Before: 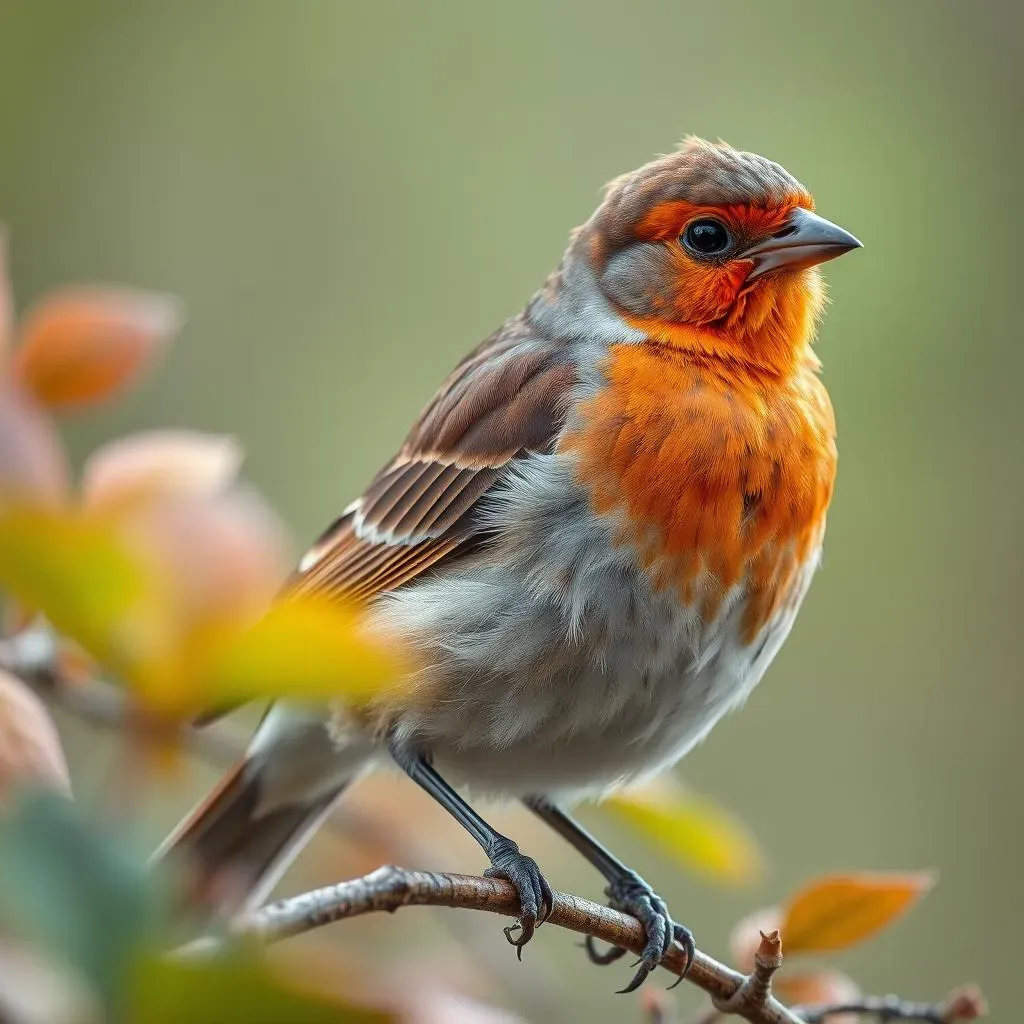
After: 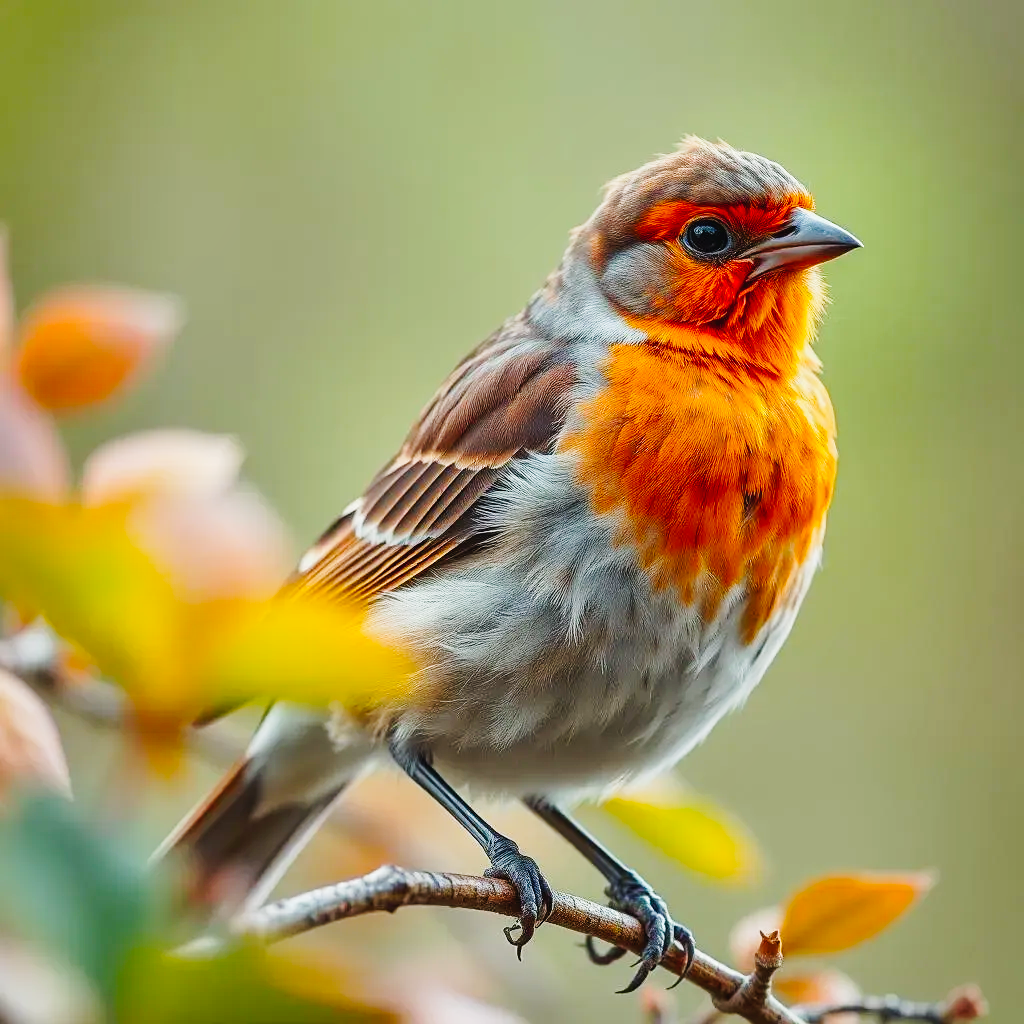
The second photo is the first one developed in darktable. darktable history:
color balance rgb: perceptual saturation grading › global saturation 30.399%, global vibrance -17.47%, contrast -5.555%
tone curve: curves: ch0 [(0, 0.023) (0.103, 0.087) (0.277, 0.28) (0.46, 0.554) (0.569, 0.68) (0.735, 0.843) (0.994, 0.984)]; ch1 [(0, 0) (0.324, 0.285) (0.456, 0.438) (0.488, 0.497) (0.512, 0.503) (0.535, 0.535) (0.599, 0.606) (0.715, 0.738) (1, 1)]; ch2 [(0, 0) (0.369, 0.388) (0.449, 0.431) (0.478, 0.471) (0.502, 0.503) (0.55, 0.553) (0.603, 0.602) (0.656, 0.713) (1, 1)], preserve colors none
shadows and highlights: shadows 32.3, highlights -31.36, highlights color adjustment 55.8%, soften with gaussian
sharpen: amount 0.214
